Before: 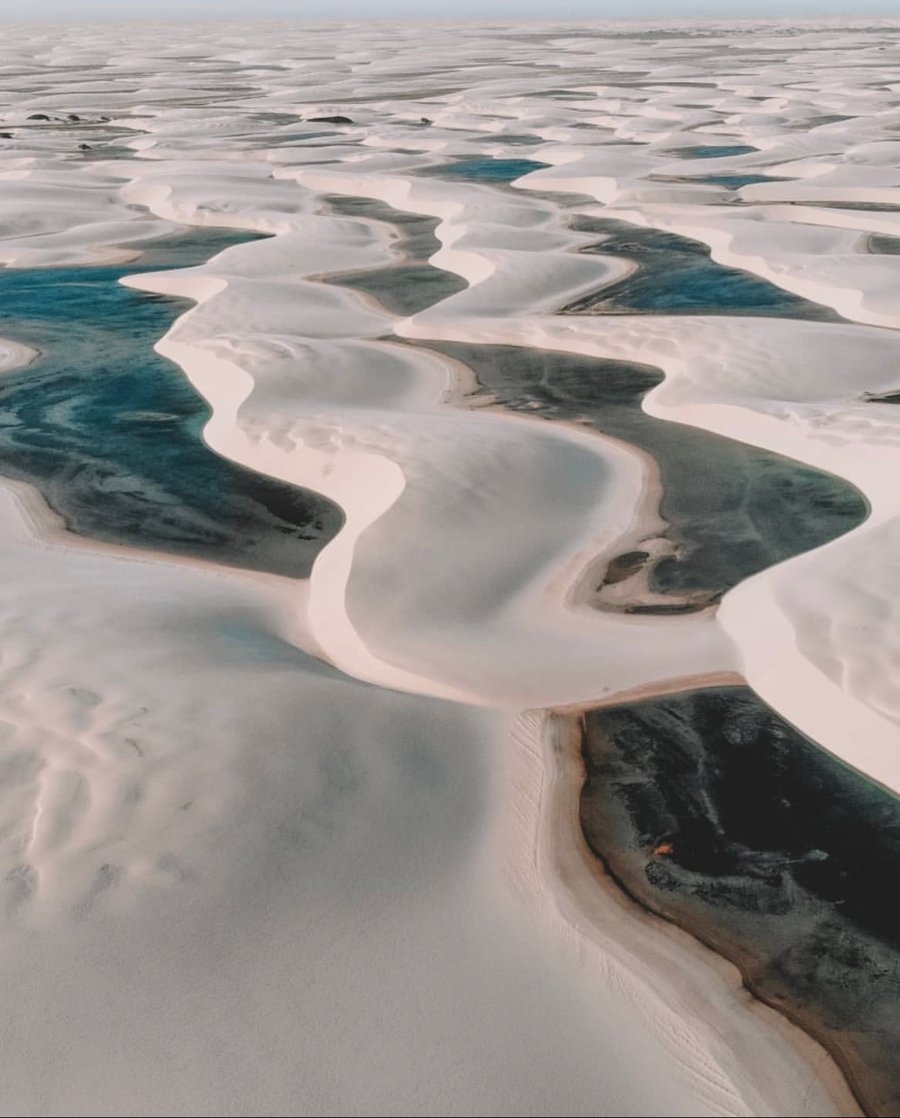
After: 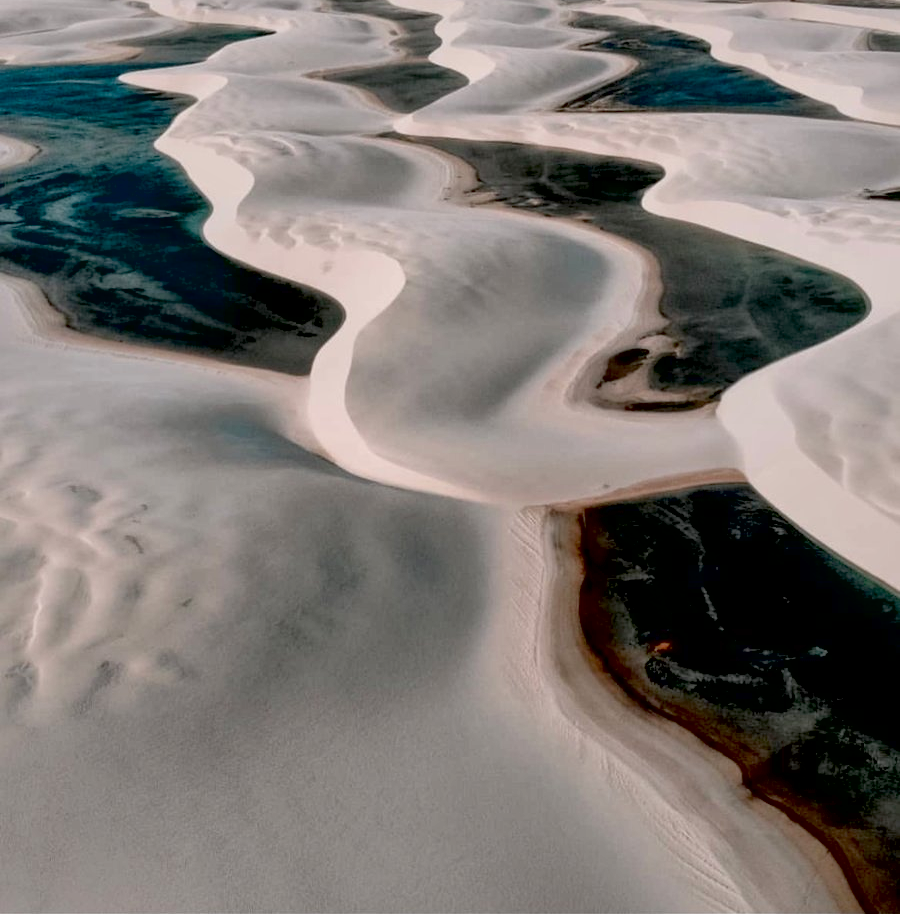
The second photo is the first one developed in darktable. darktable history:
exposure: black level correction 0.046, exposure -0.228 EV, compensate highlight preservation false
crop and rotate: top 18.222%
local contrast: mode bilateral grid, contrast 25, coarseness 60, detail 151%, midtone range 0.2
